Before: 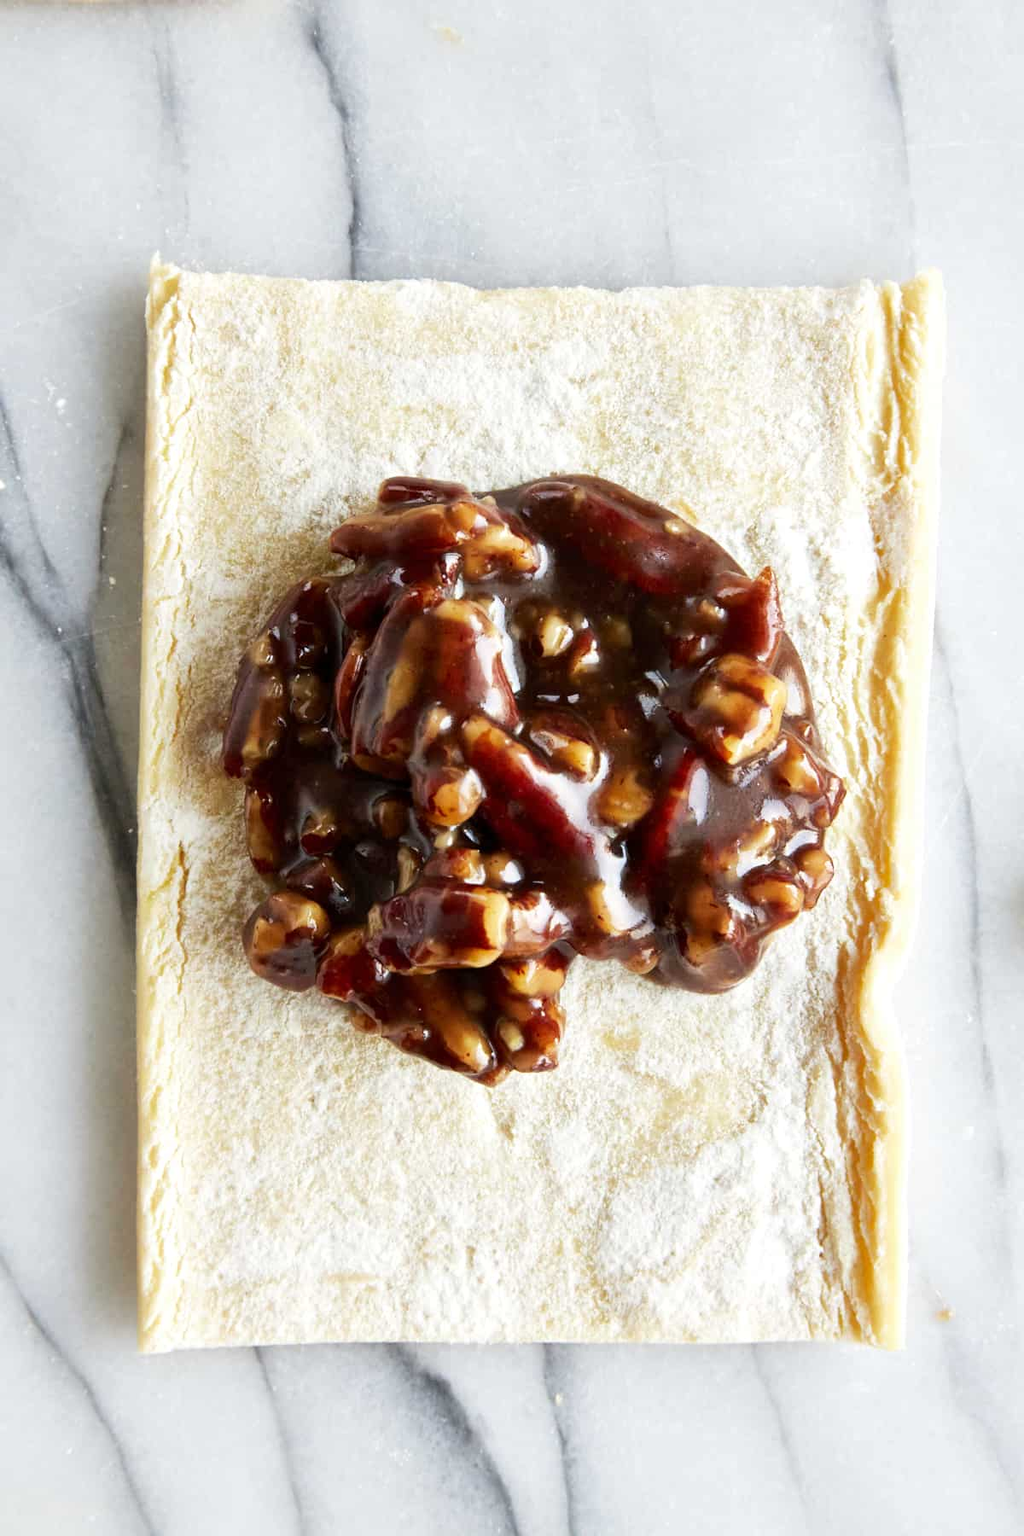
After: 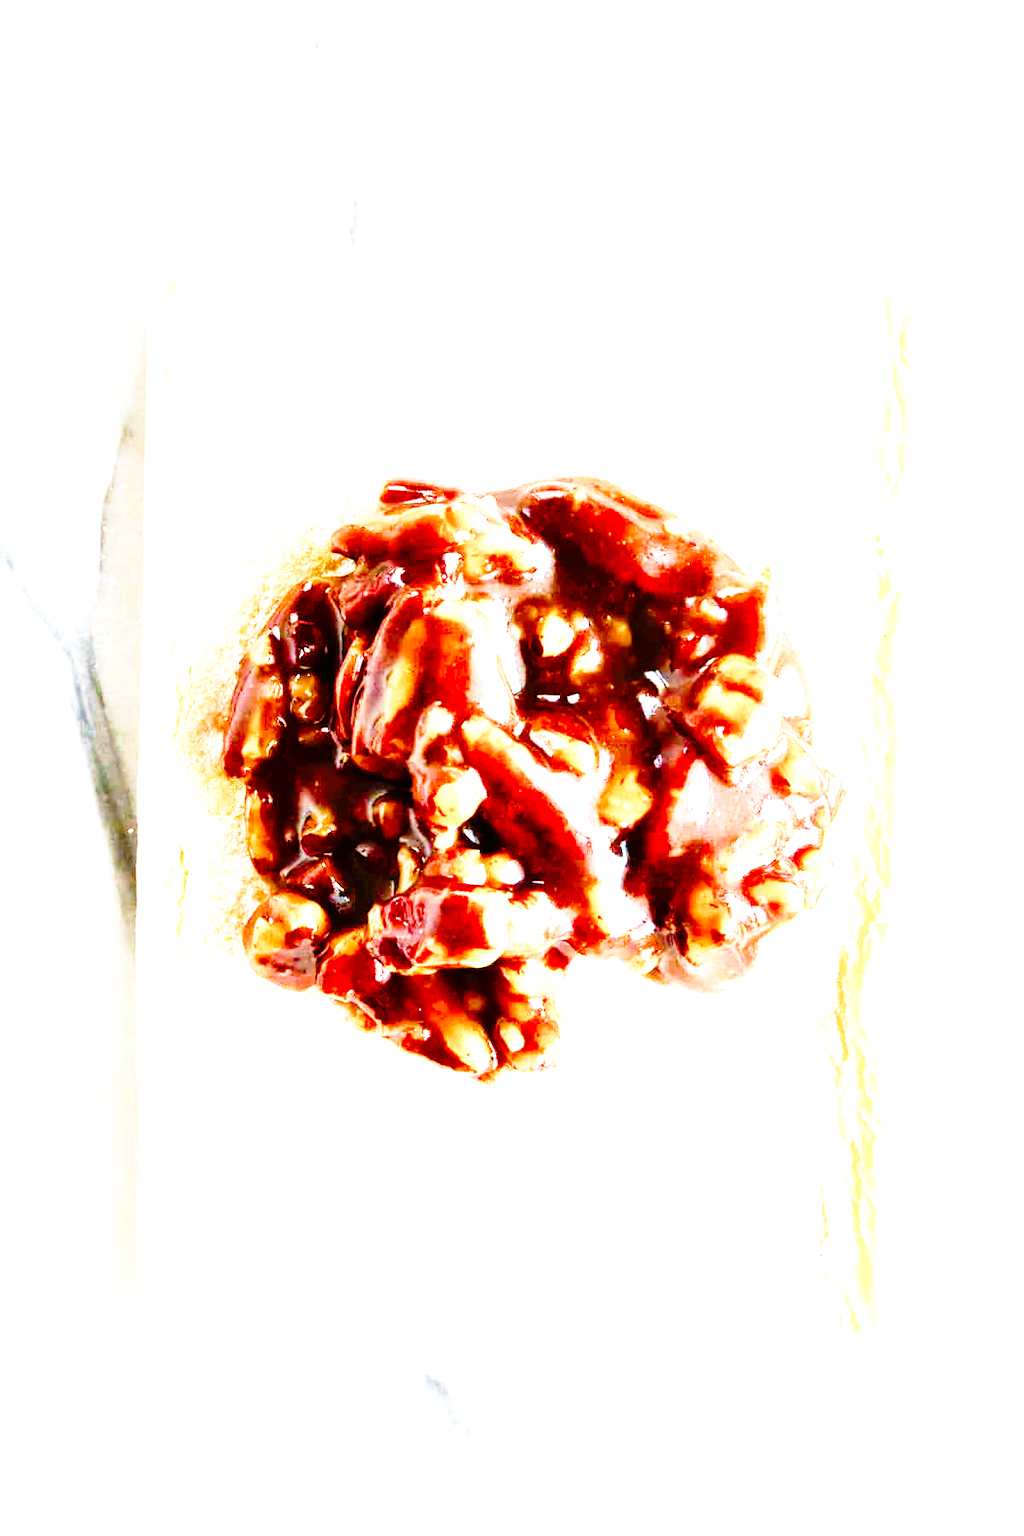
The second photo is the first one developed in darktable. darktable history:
base curve: curves: ch0 [(0, 0) (0.04, 0.03) (0.133, 0.232) (0.448, 0.748) (0.843, 0.968) (1, 1)], preserve colors none
exposure: black level correction 0, exposure 2.103 EV, compensate exposure bias true, compensate highlight preservation false
color balance rgb: perceptual saturation grading › global saturation 0.808%, perceptual saturation grading › highlights -17.701%, perceptual saturation grading › mid-tones 33.771%, perceptual saturation grading › shadows 50.583%, global vibrance 20%
